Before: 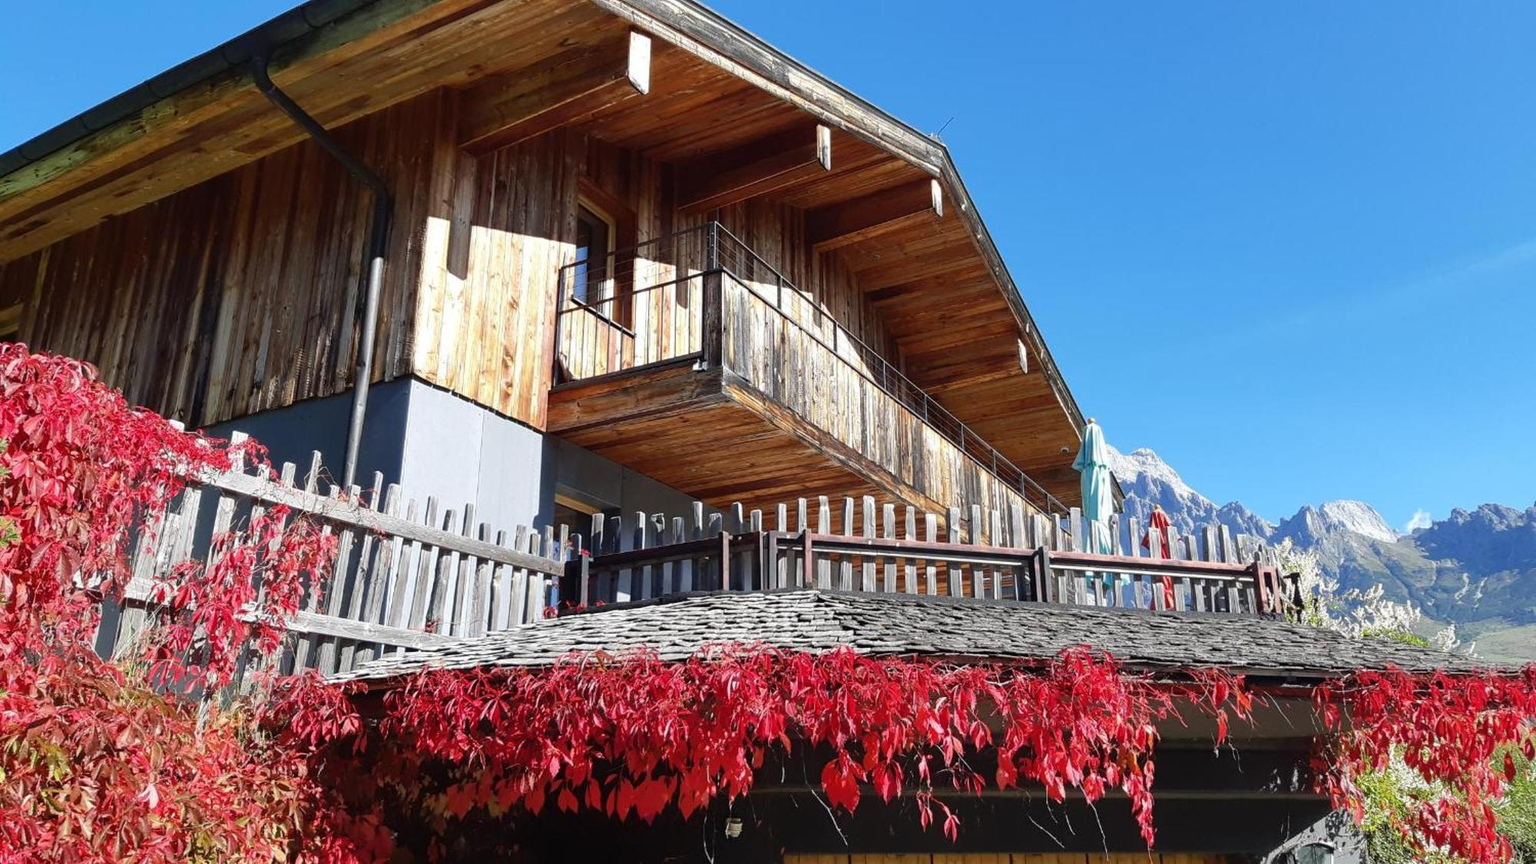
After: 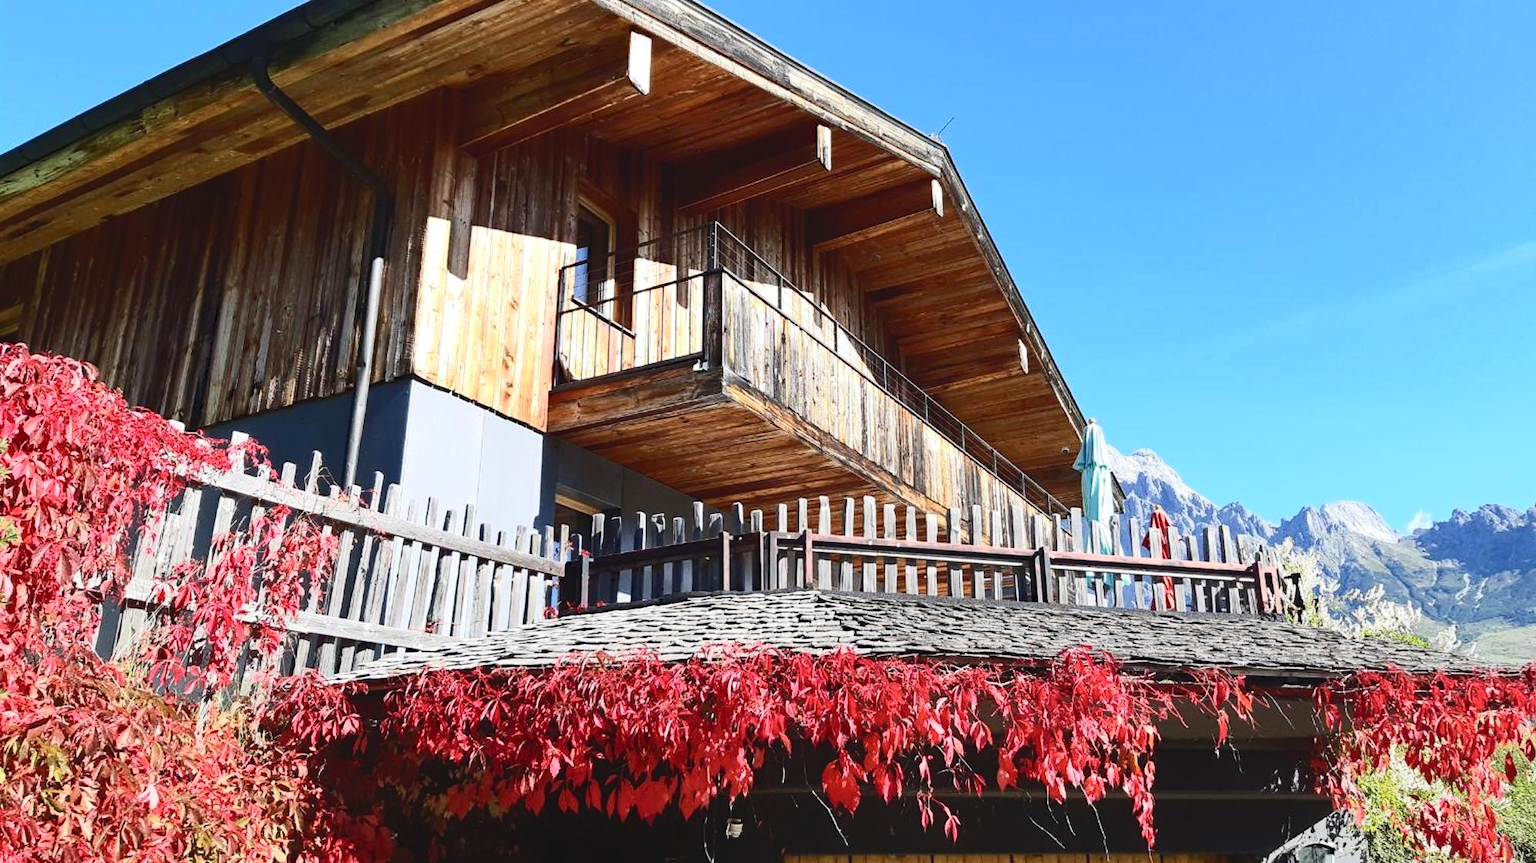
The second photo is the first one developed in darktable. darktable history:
crop: left 0.031%
haze removal: compatibility mode true, adaptive false
tone curve: curves: ch0 [(0, 0) (0.003, 0.045) (0.011, 0.054) (0.025, 0.069) (0.044, 0.083) (0.069, 0.101) (0.1, 0.119) (0.136, 0.146) (0.177, 0.177) (0.224, 0.221) (0.277, 0.277) (0.335, 0.362) (0.399, 0.452) (0.468, 0.571) (0.543, 0.666) (0.623, 0.758) (0.709, 0.853) (0.801, 0.896) (0.898, 0.945) (1, 1)], color space Lab, independent channels, preserve colors none
